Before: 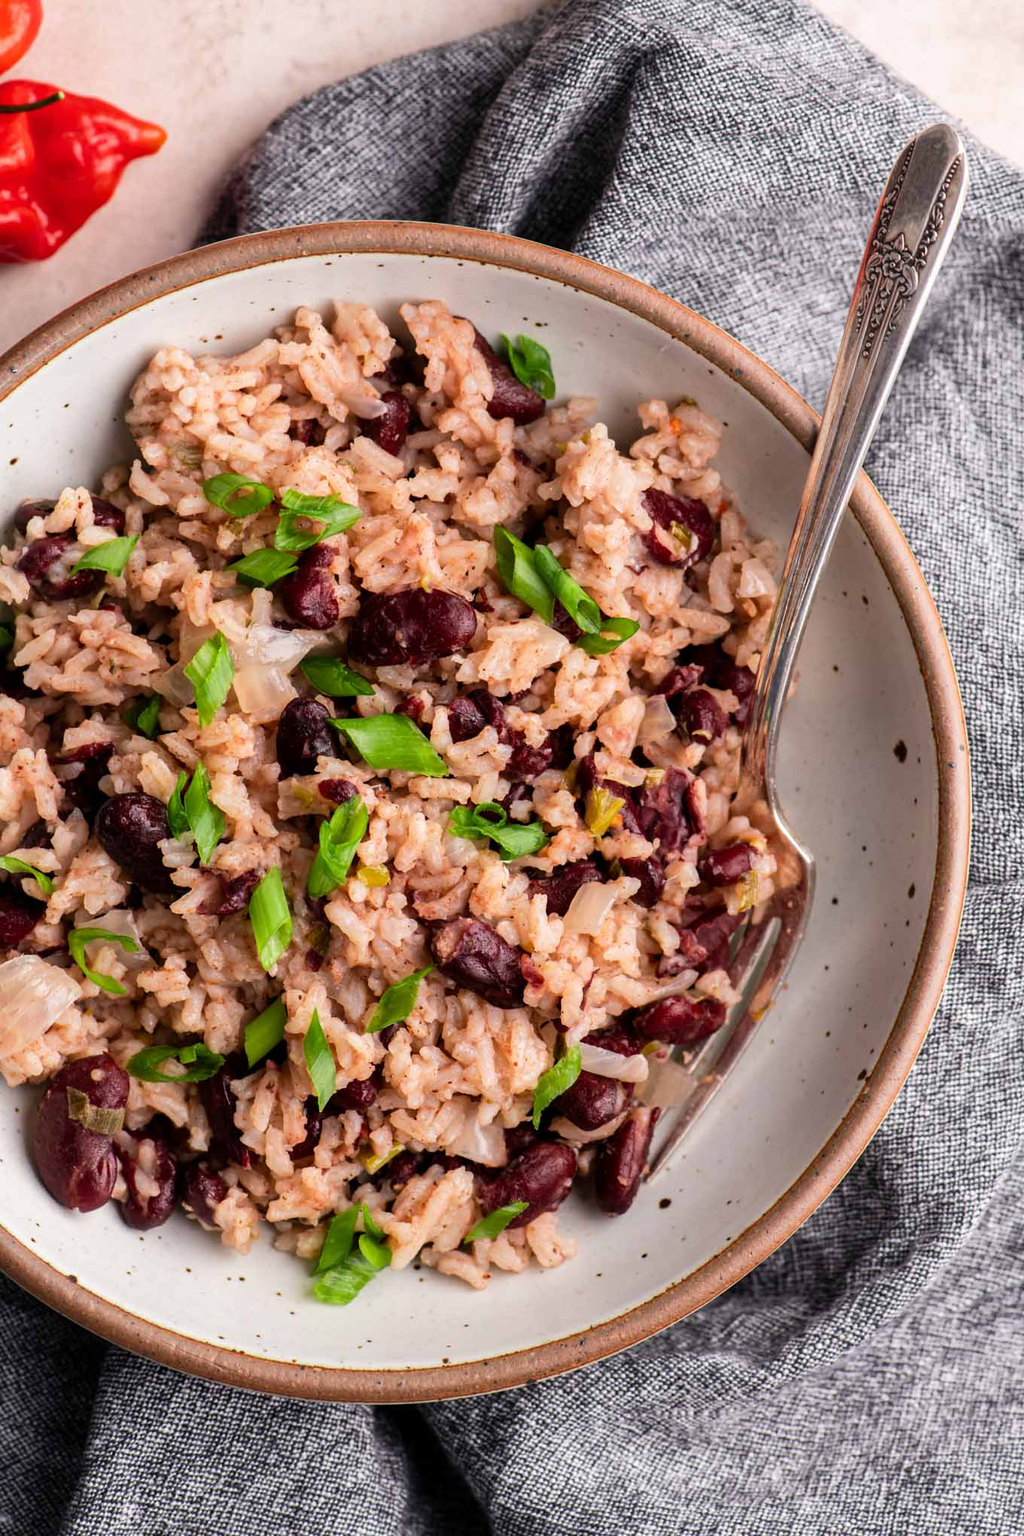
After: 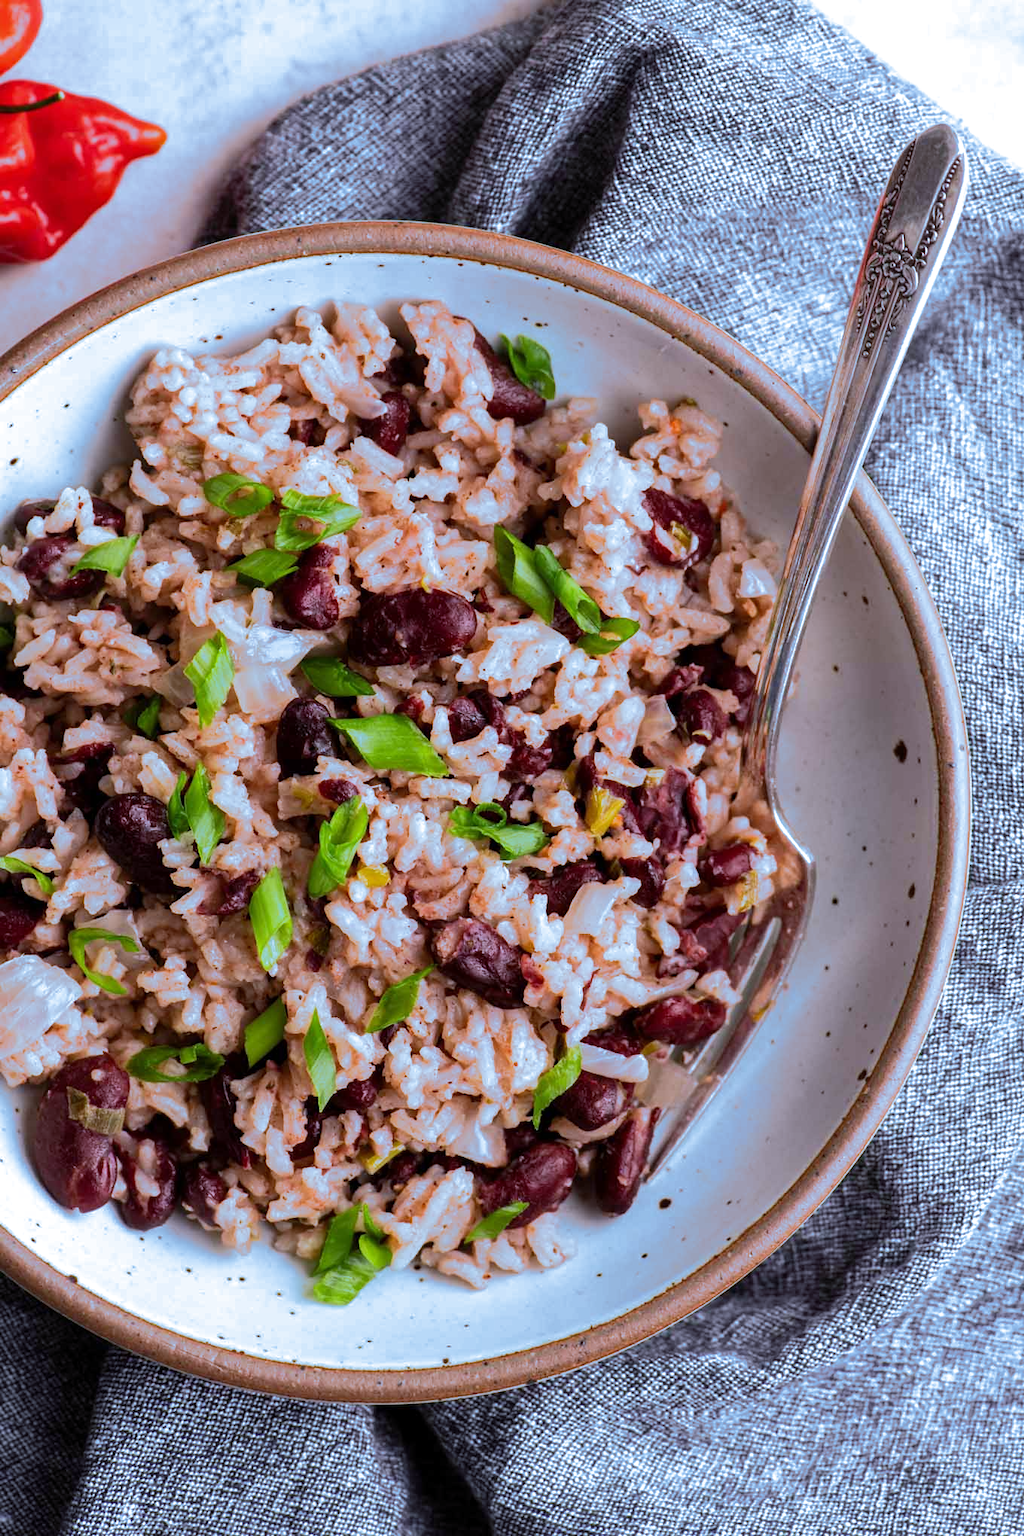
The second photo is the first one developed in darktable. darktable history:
white balance: red 0.948, green 1.02, blue 1.176
split-toning: shadows › hue 351.18°, shadows › saturation 0.86, highlights › hue 218.82°, highlights › saturation 0.73, balance -19.167
